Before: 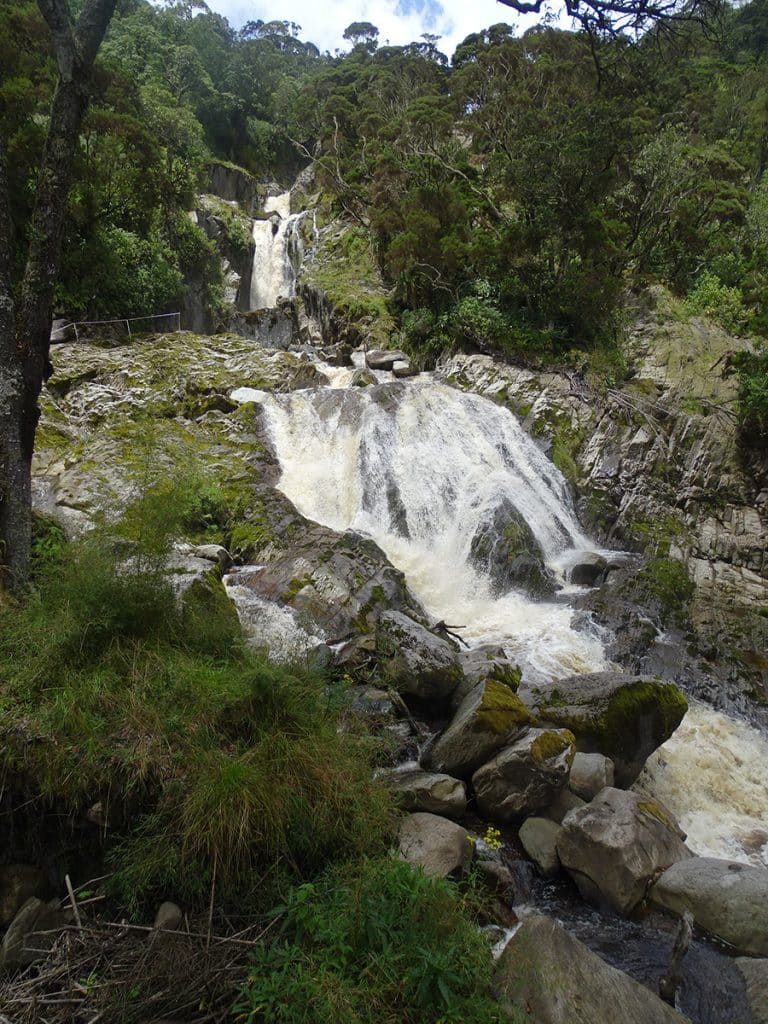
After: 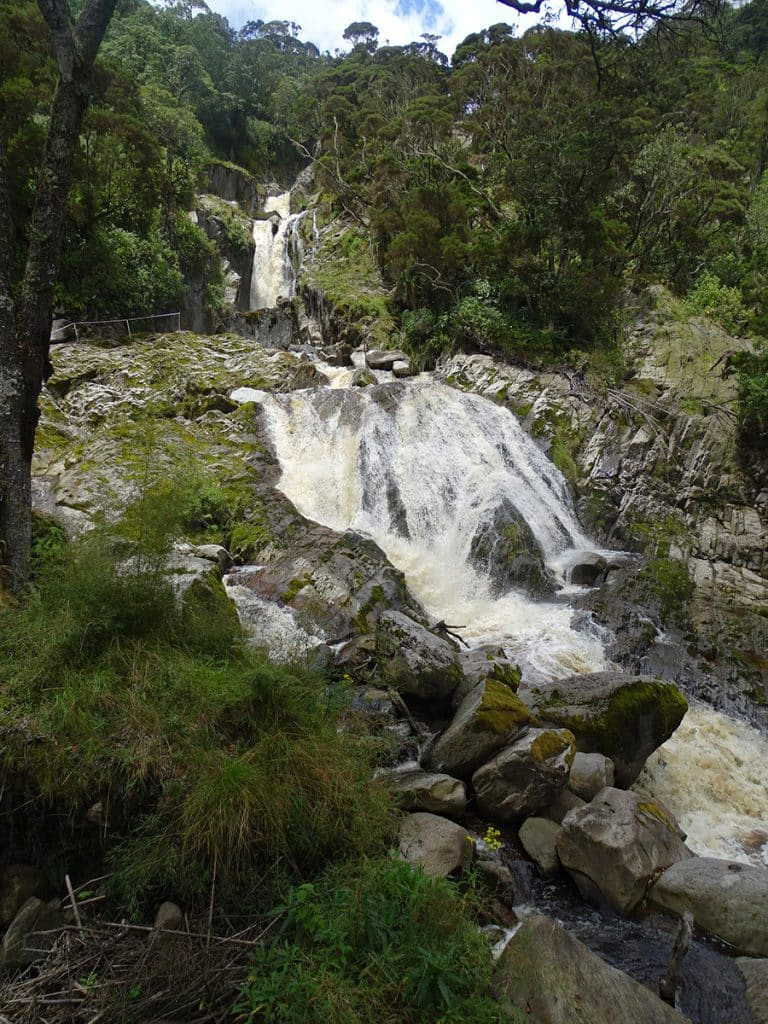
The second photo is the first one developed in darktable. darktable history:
levels: mode automatic, levels [0.116, 0.574, 1]
haze removal: adaptive false
